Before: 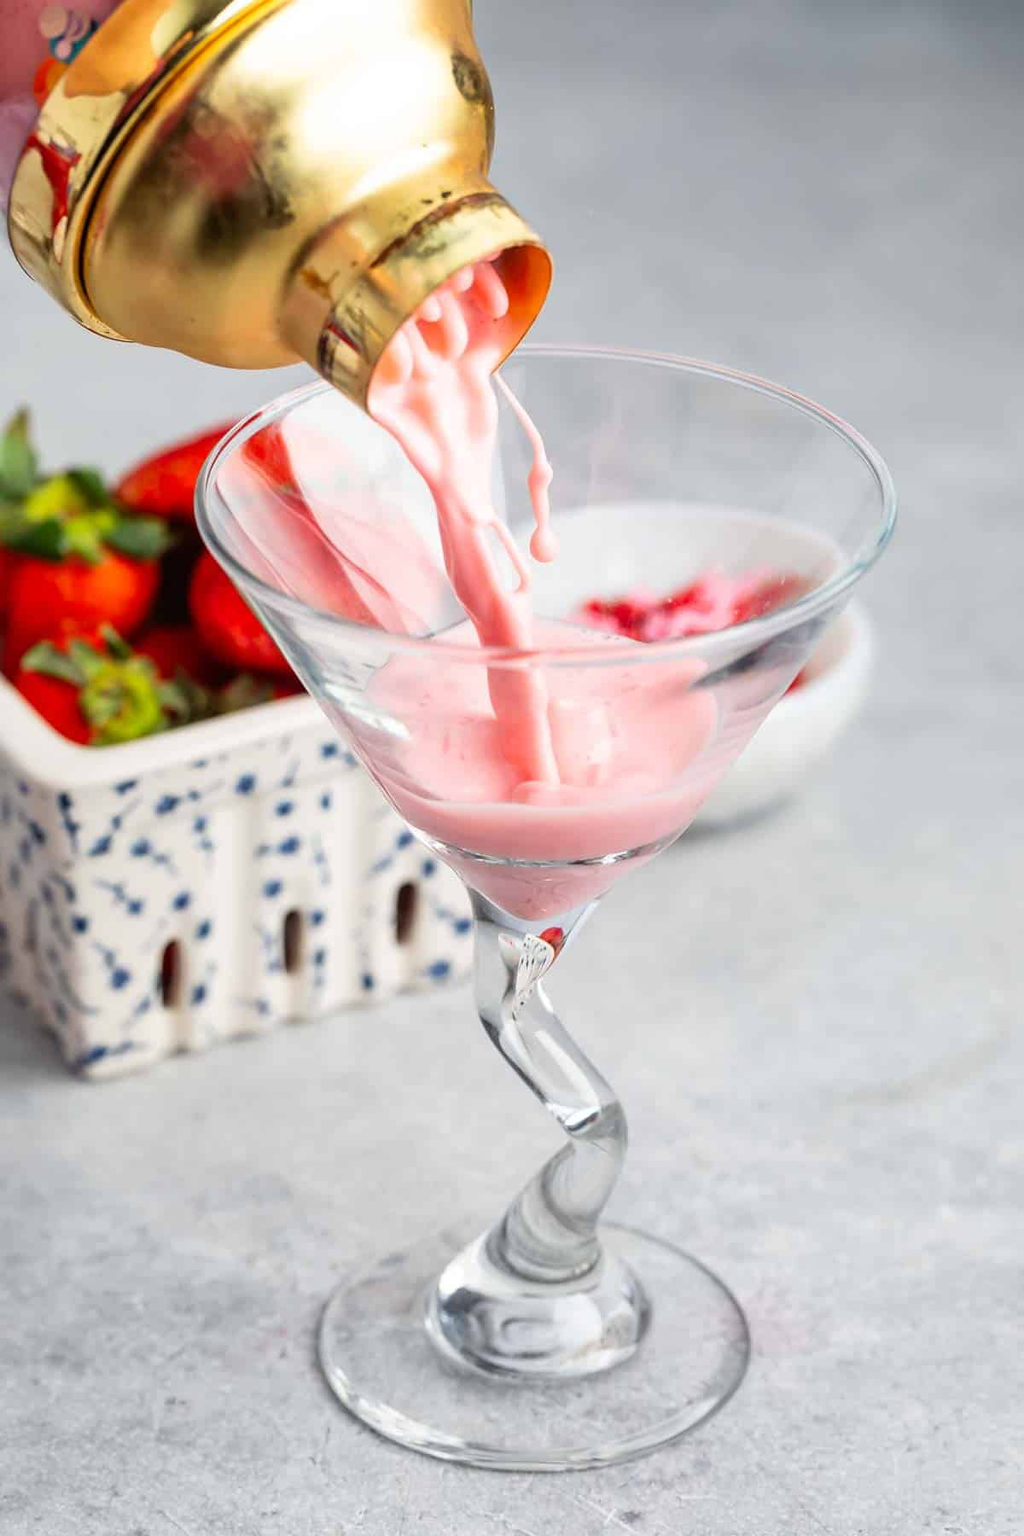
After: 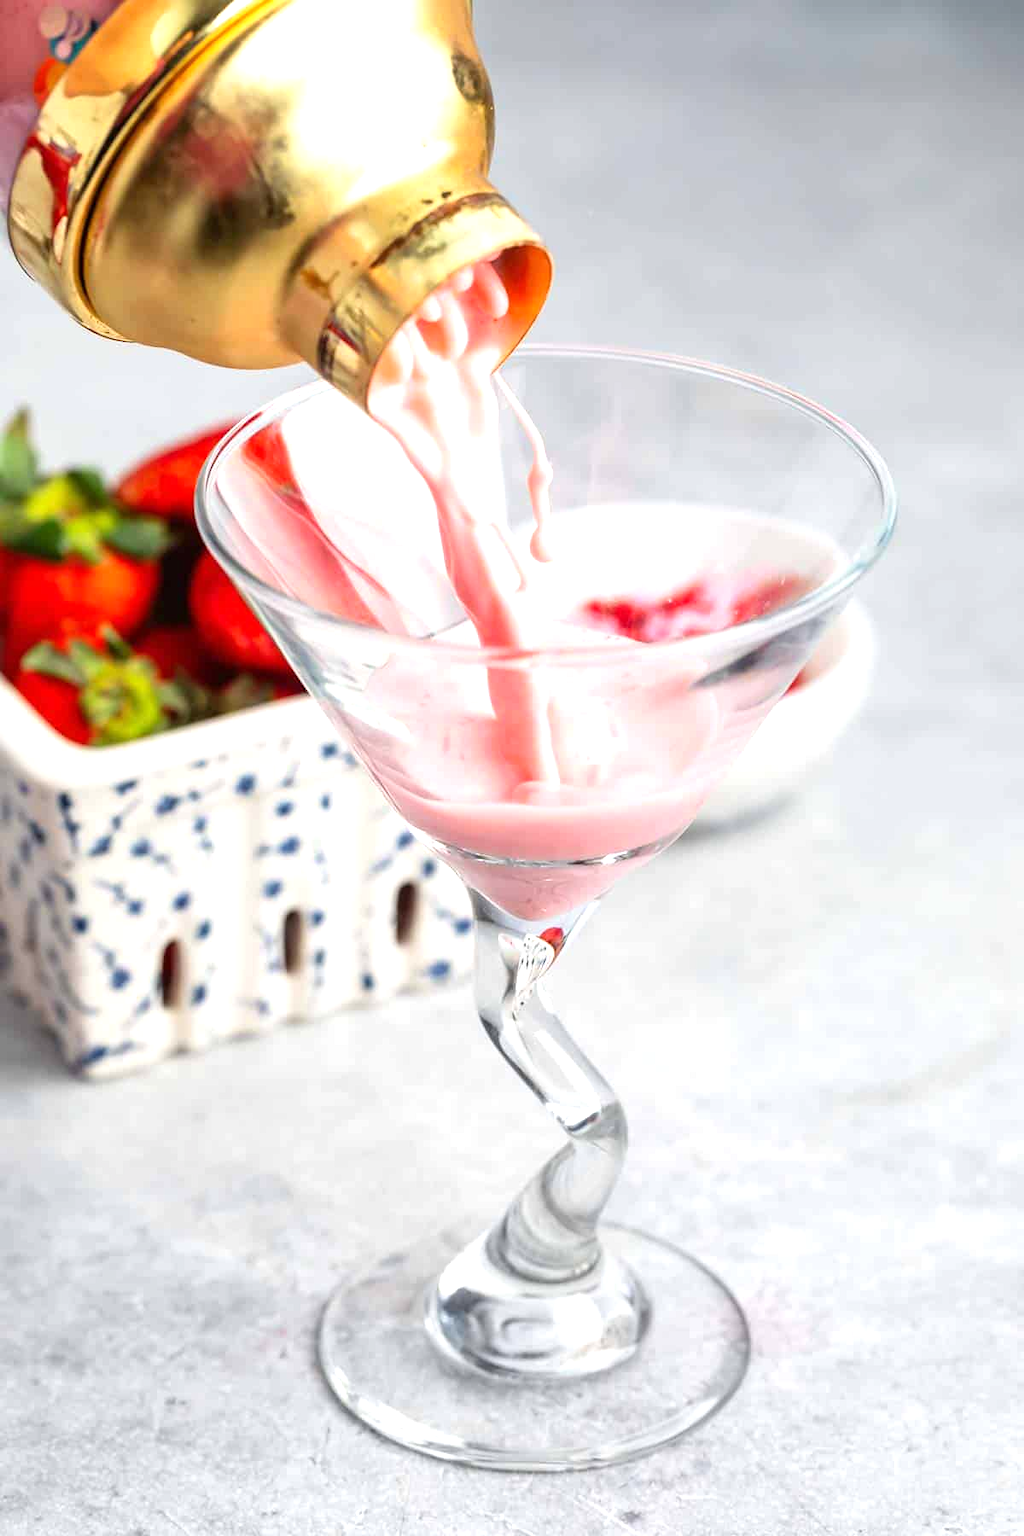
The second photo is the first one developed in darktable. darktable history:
exposure: exposure 0.483 EV, compensate exposure bias true, compensate highlight preservation false
